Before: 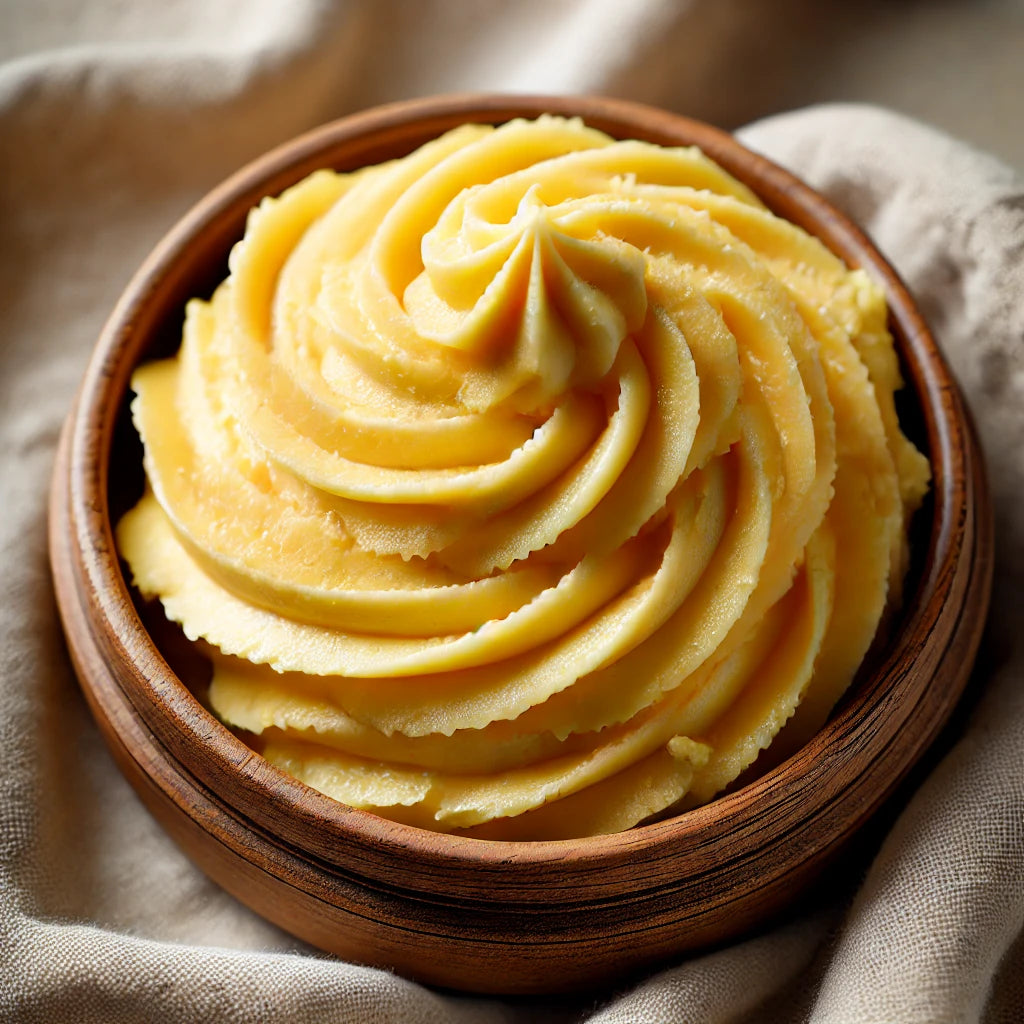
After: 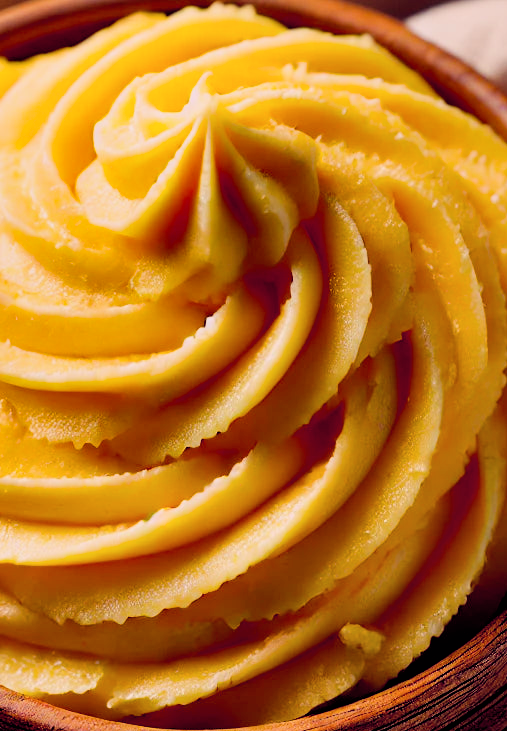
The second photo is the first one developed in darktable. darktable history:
crop: left 32.075%, top 10.976%, right 18.355%, bottom 17.596%
color balance rgb: shadows lift › chroma 6.43%, shadows lift › hue 305.74°, highlights gain › chroma 2.43%, highlights gain › hue 35.74°, global offset › chroma 0.28%, global offset › hue 320.29°, linear chroma grading › global chroma 5.5%, perceptual saturation grading › global saturation 30%, contrast 5.15%
shadows and highlights: radius 171.16, shadows 27, white point adjustment 3.13, highlights -67.95, soften with gaussian
filmic rgb: black relative exposure -5 EV, hardness 2.88, contrast 1.2
